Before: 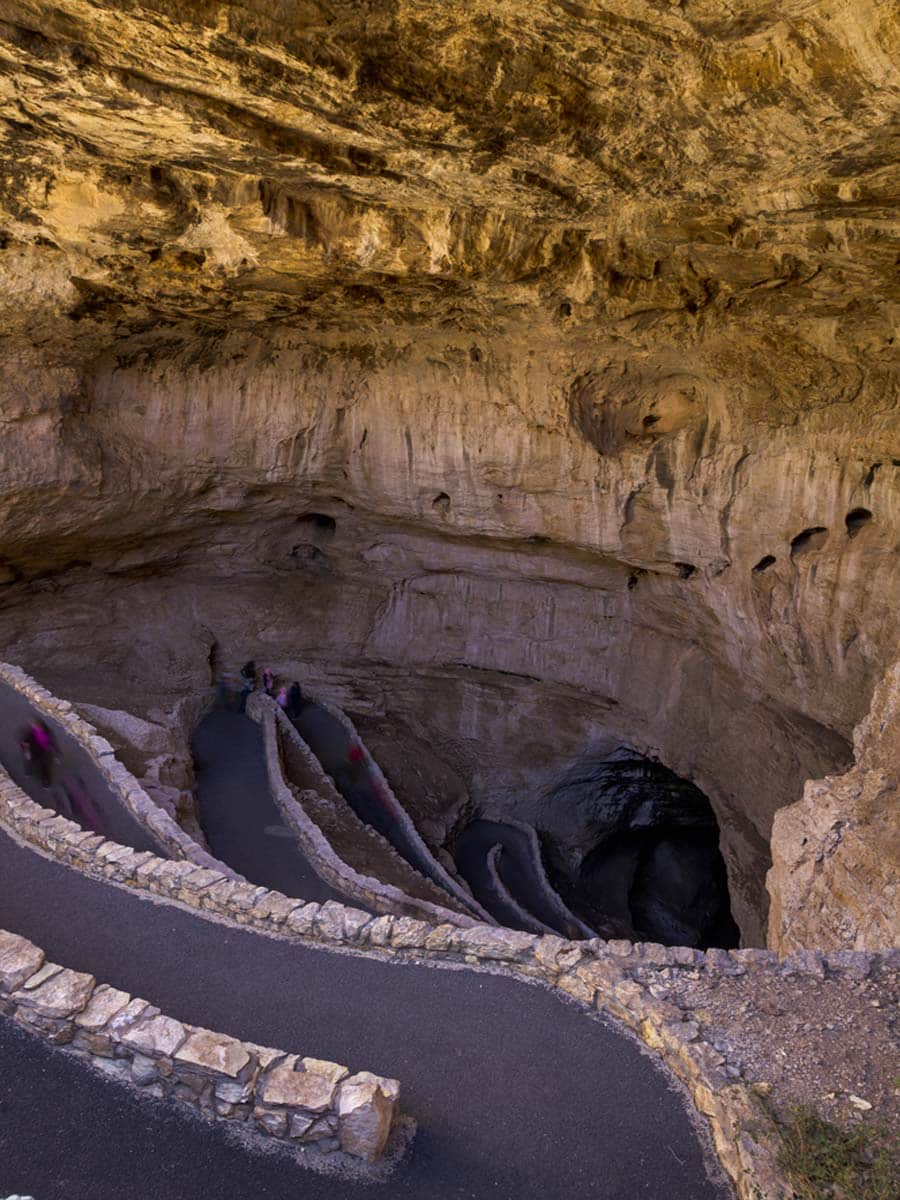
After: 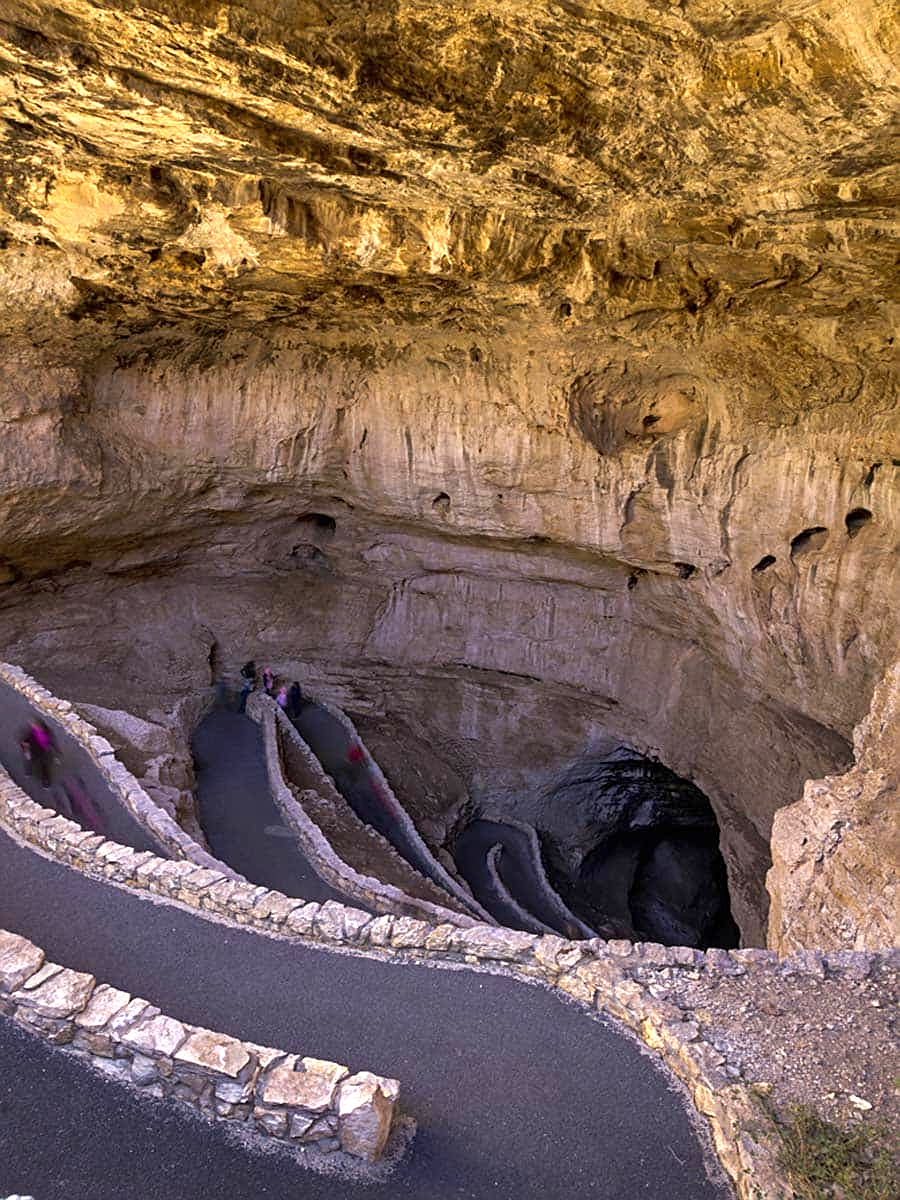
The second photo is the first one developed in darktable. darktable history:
exposure: exposure 0.77 EV, compensate highlight preservation false
sharpen: on, module defaults
